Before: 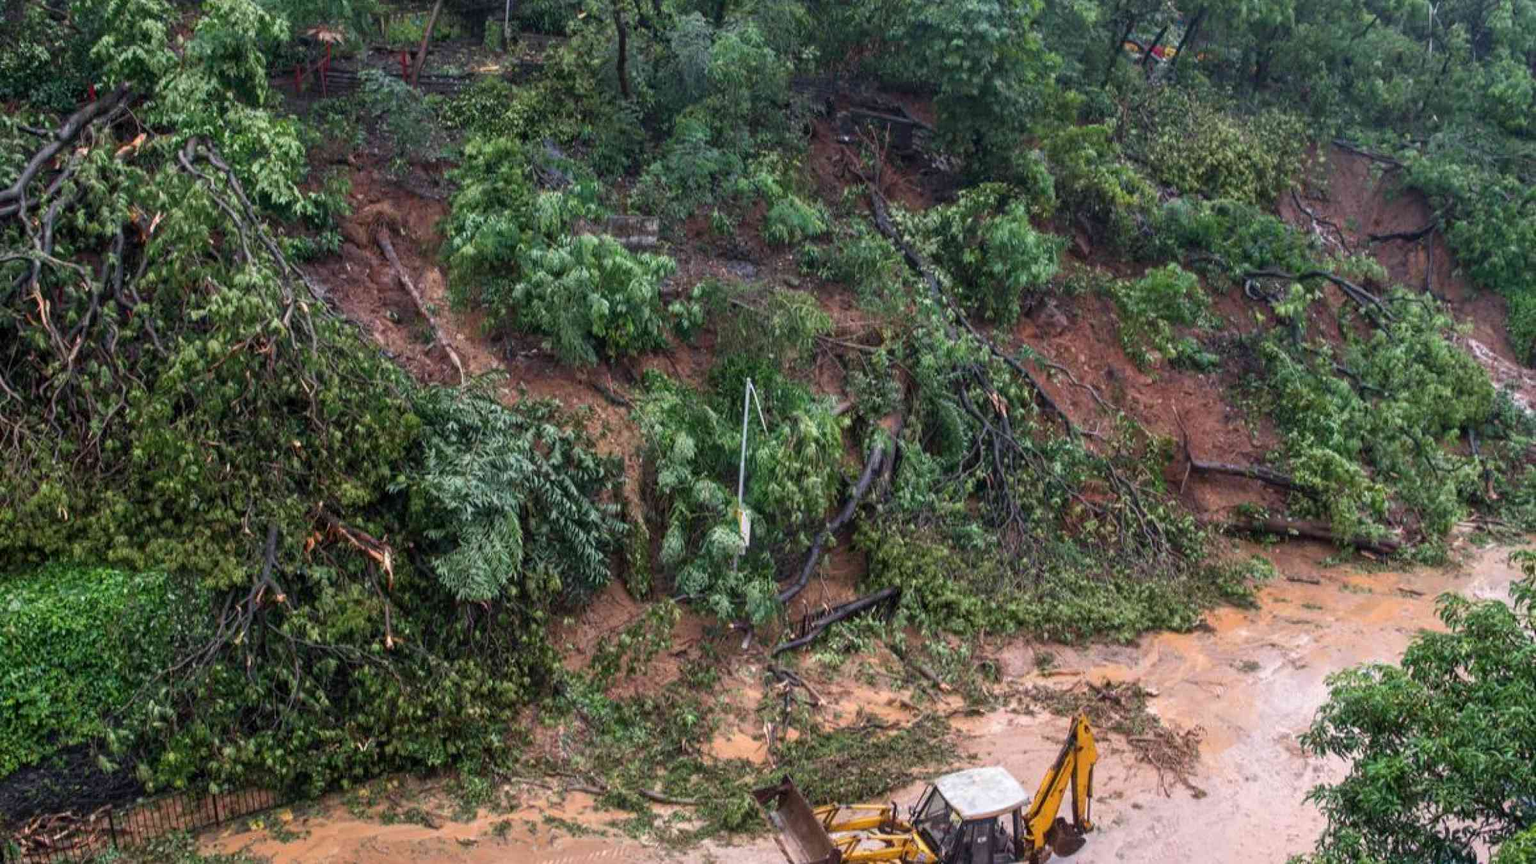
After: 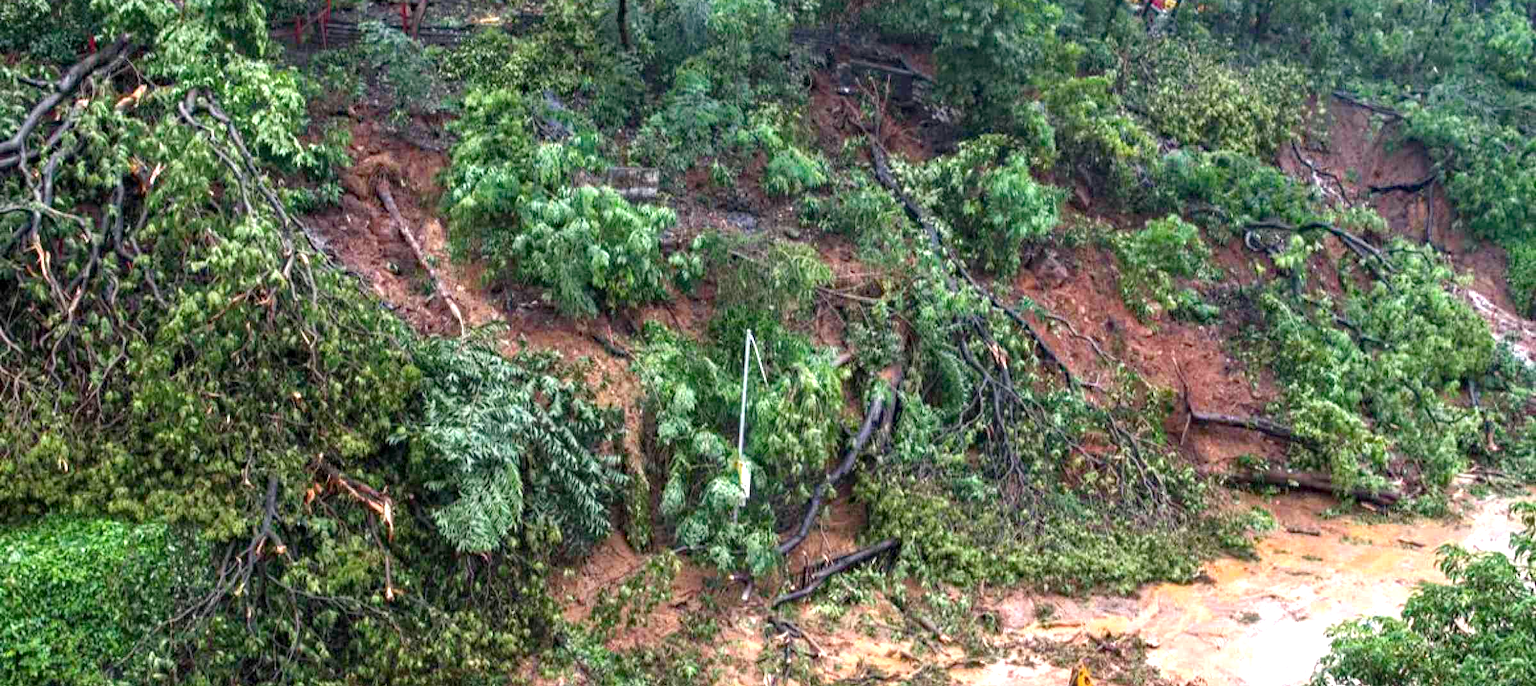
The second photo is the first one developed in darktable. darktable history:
crop and rotate: top 5.664%, bottom 14.813%
exposure: exposure 1 EV, compensate highlight preservation false
local contrast: mode bilateral grid, contrast 99, coarseness 100, detail 108%, midtone range 0.2
haze removal: strength 0.286, distance 0.251, compatibility mode true, adaptive false
